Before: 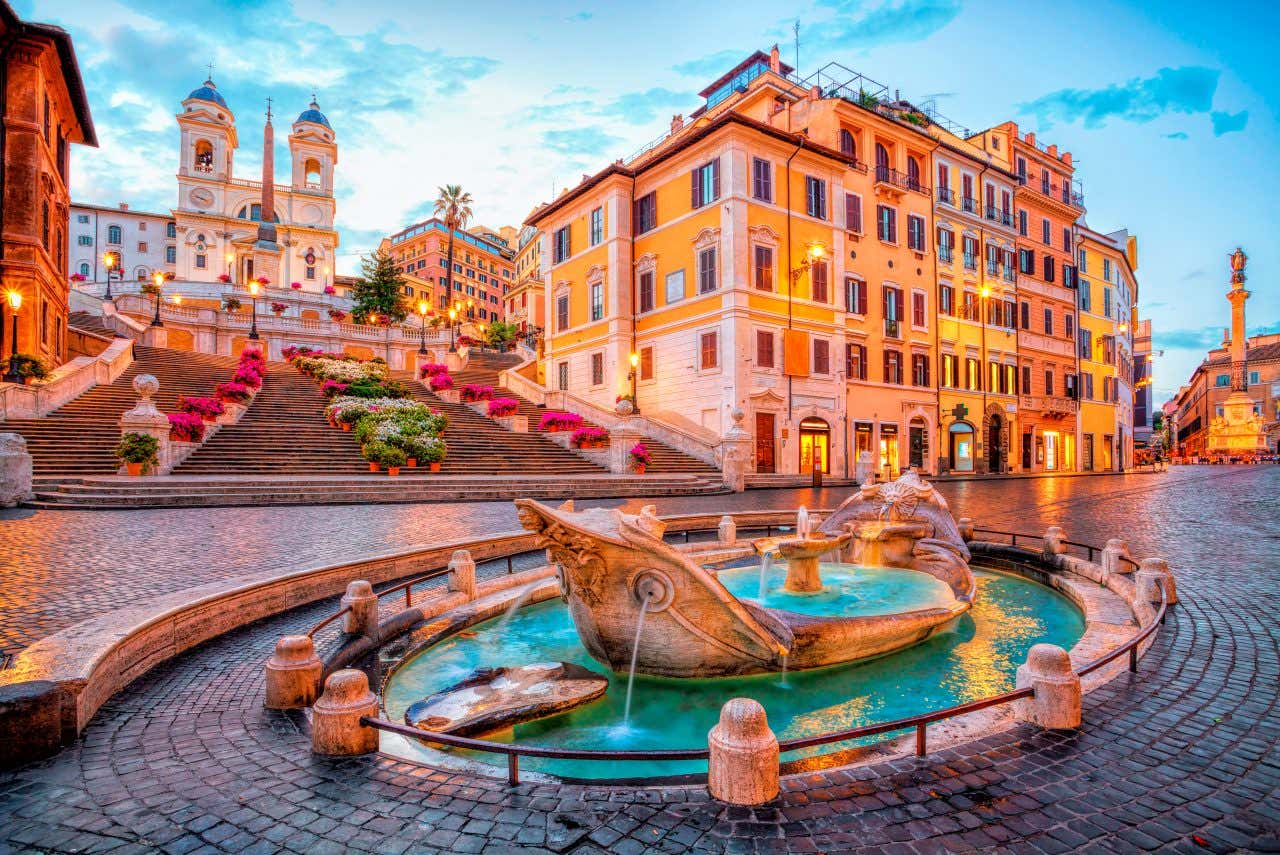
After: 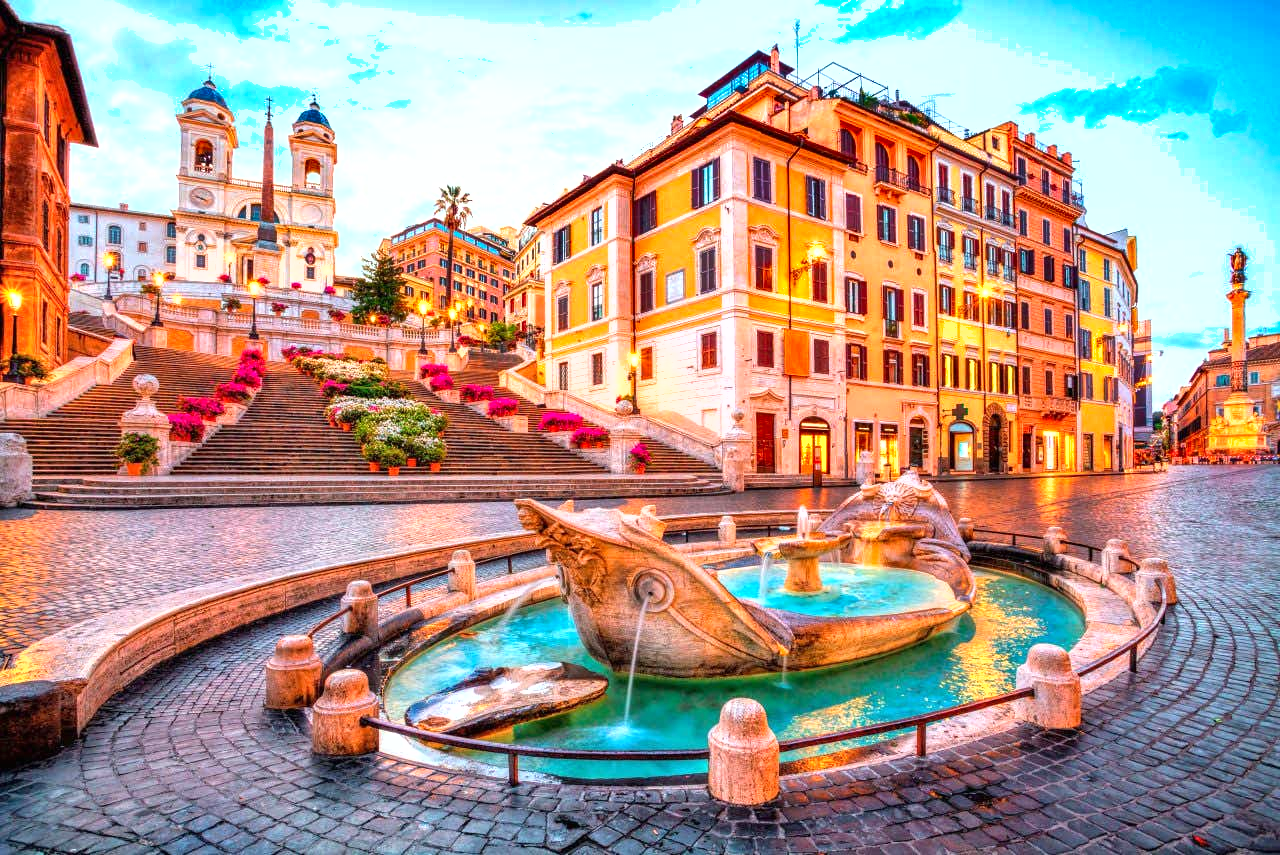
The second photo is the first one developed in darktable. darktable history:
shadows and highlights: low approximation 0.01, soften with gaussian
exposure: black level correction 0, exposure 0.7 EV, compensate exposure bias true, compensate highlight preservation false
